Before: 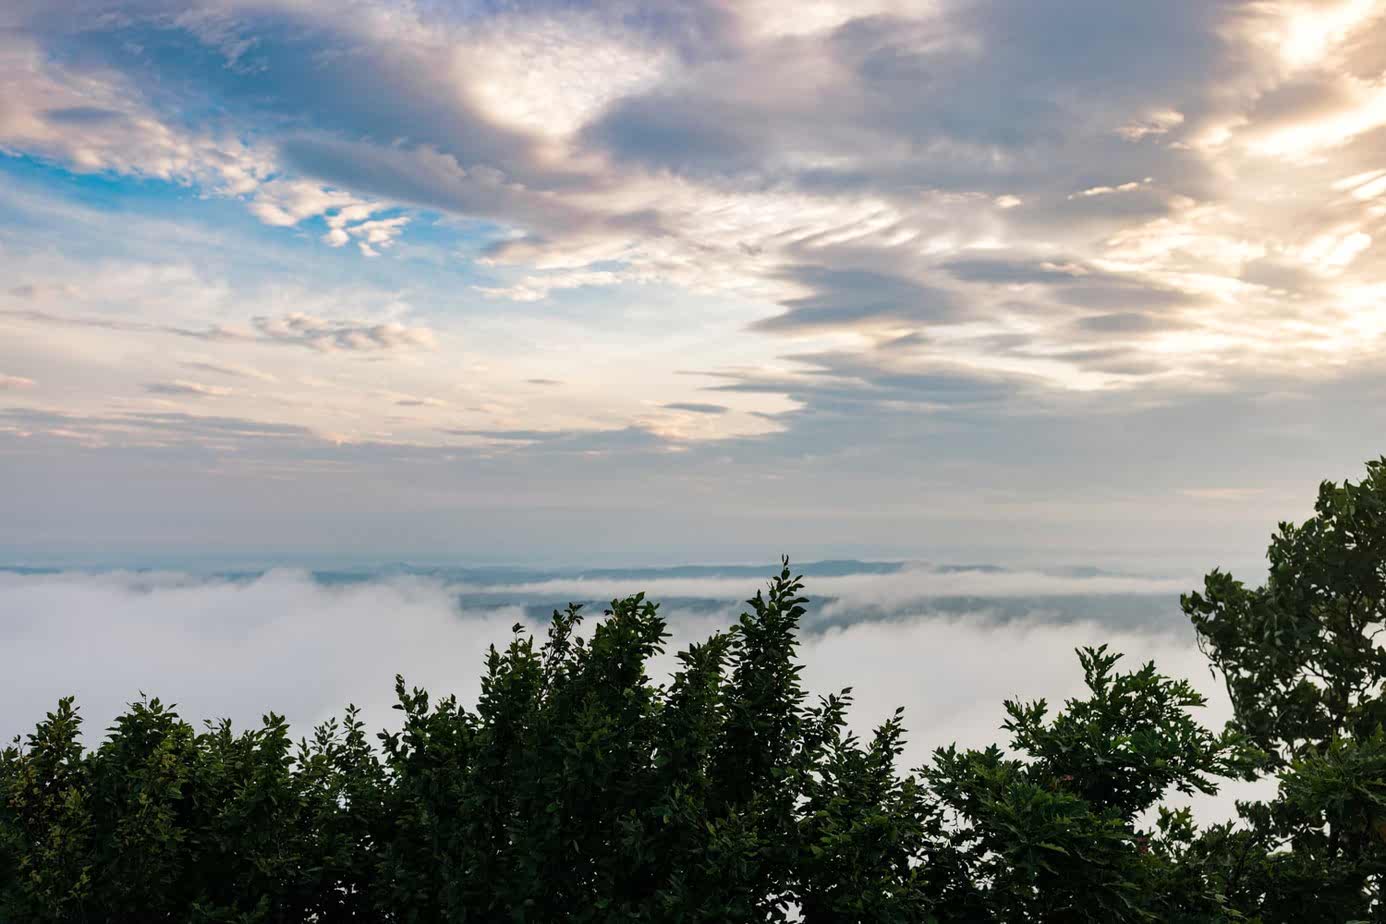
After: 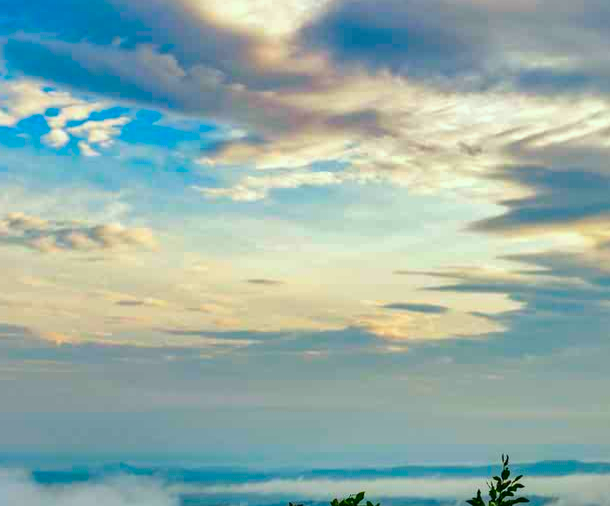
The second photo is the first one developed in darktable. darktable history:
color balance rgb: linear chroma grading › global chroma 15%, perceptual saturation grading › global saturation 30%
shadows and highlights: white point adjustment 0.05, highlights color adjustment 55.9%, soften with gaussian
crop: left 20.248%, top 10.86%, right 35.675%, bottom 34.321%
color correction: highlights a* -7.33, highlights b* 1.26, shadows a* -3.55, saturation 1.4
